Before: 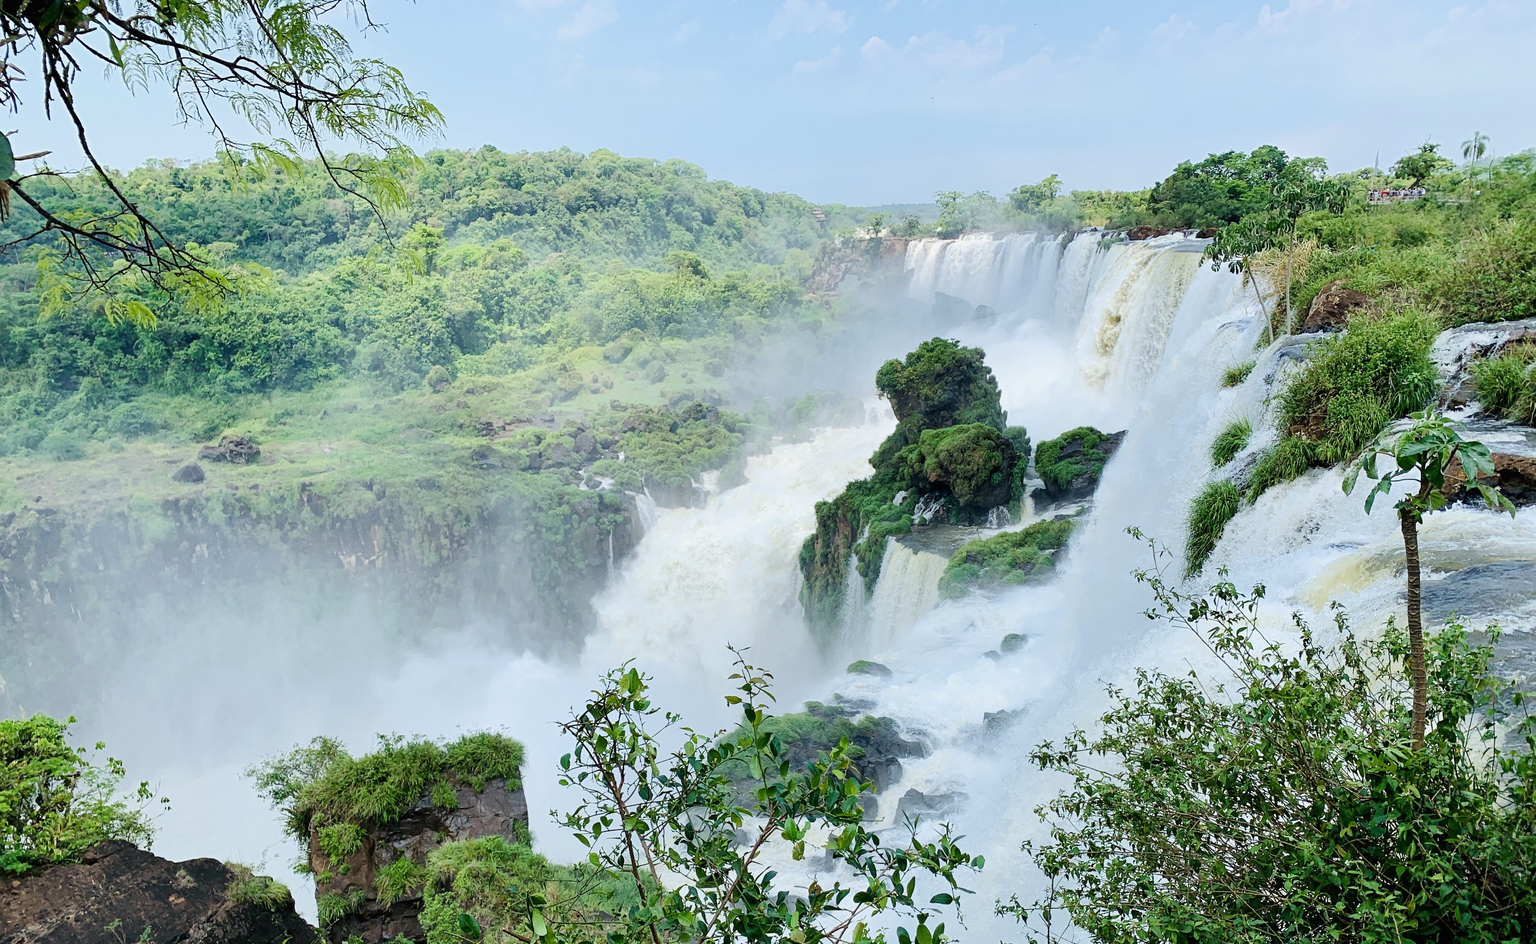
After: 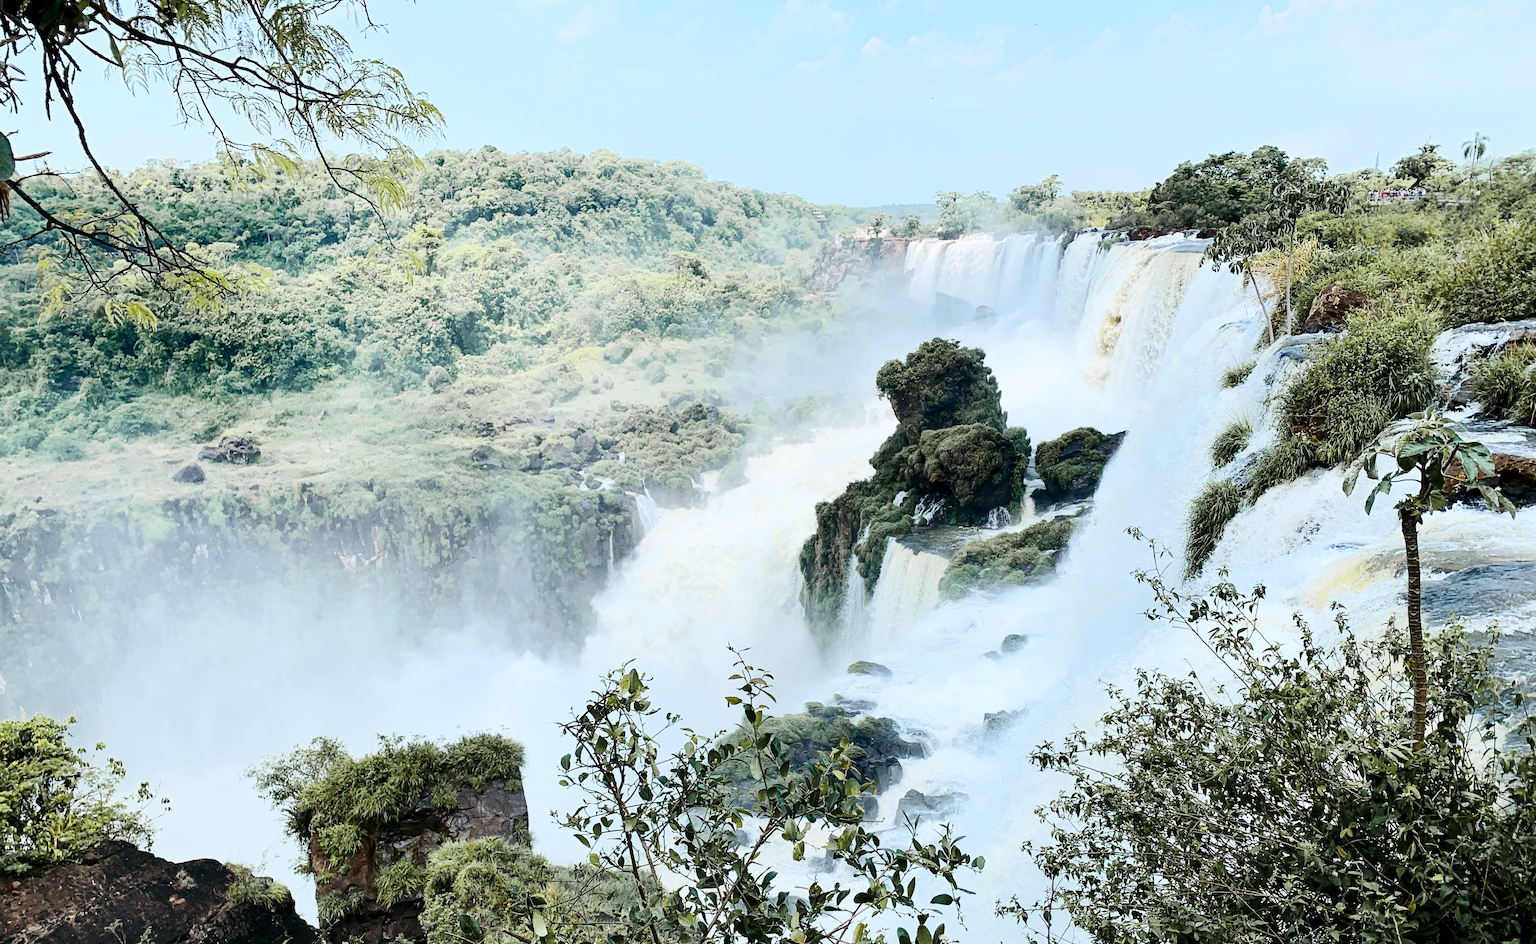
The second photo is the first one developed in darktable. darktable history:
color zones: curves: ch1 [(0.29, 0.492) (0.373, 0.185) (0.509, 0.481)]; ch2 [(0.25, 0.462) (0.749, 0.457)]
contrast brightness saturation: contrast 0.296
